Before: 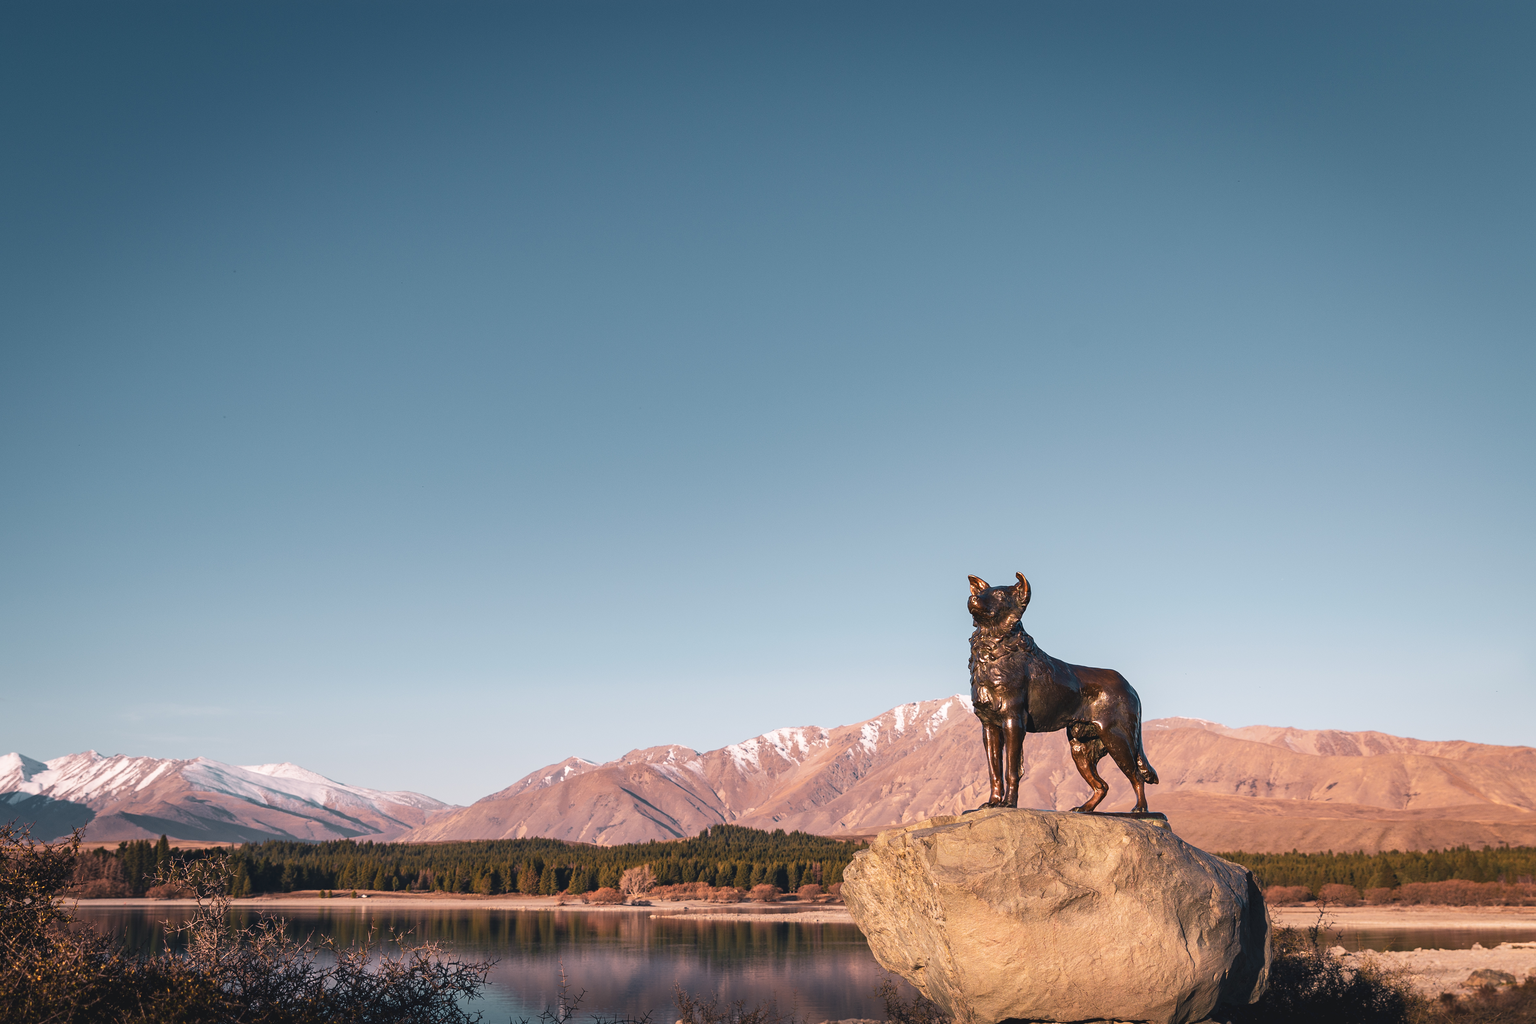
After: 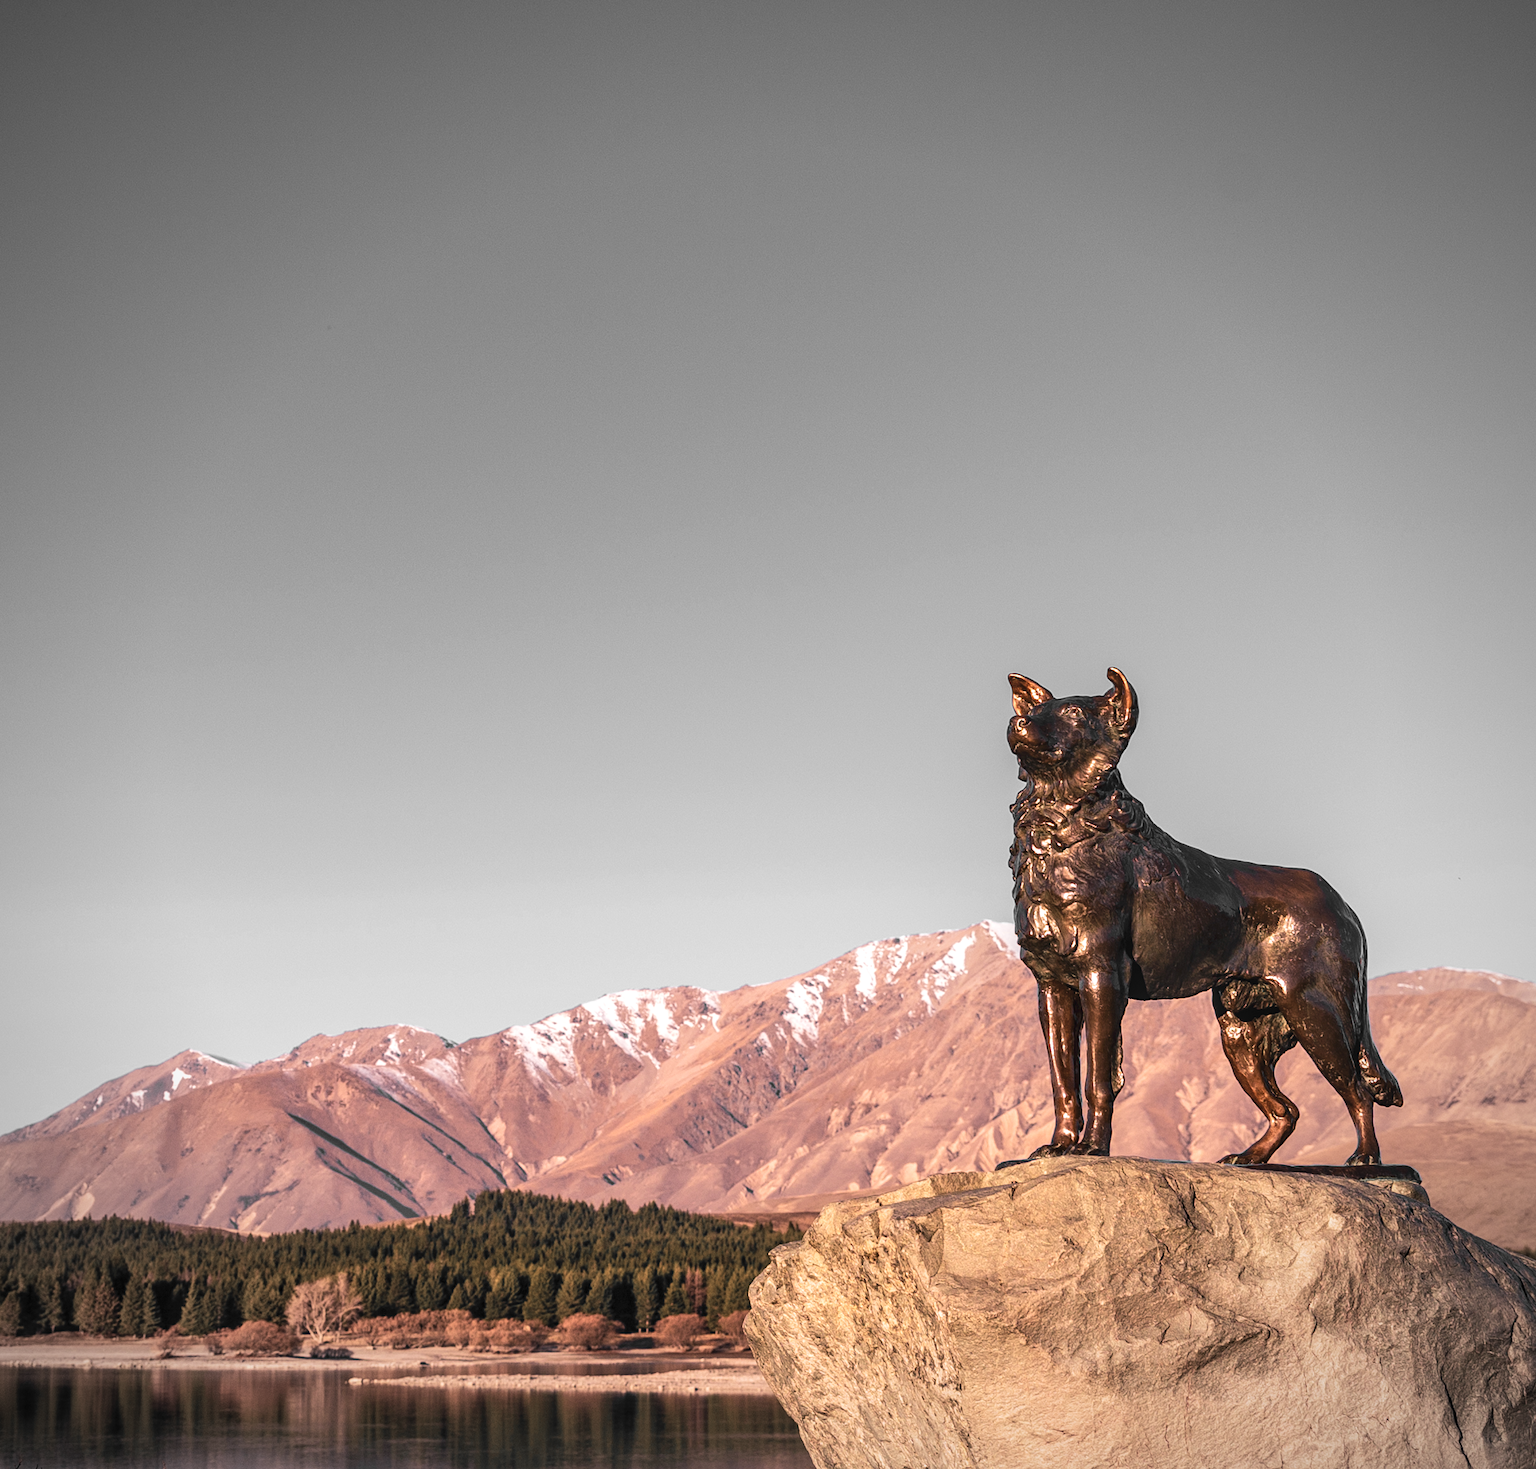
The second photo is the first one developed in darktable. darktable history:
vignetting: fall-off radius 59.86%, automatic ratio true
color zones: curves: ch0 [(0, 0.447) (0.184, 0.543) (0.323, 0.476) (0.429, 0.445) (0.571, 0.443) (0.714, 0.451) (0.857, 0.452) (1, 0.447)]; ch1 [(0, 0.464) (0.176, 0.46) (0.287, 0.177) (0.429, 0.002) (0.571, 0) (0.714, 0) (0.857, 0) (1, 0.464)]
crop: left 31.352%, top 24.445%, right 20.378%, bottom 6.275%
velvia: on, module defaults
local contrast: detail 130%
